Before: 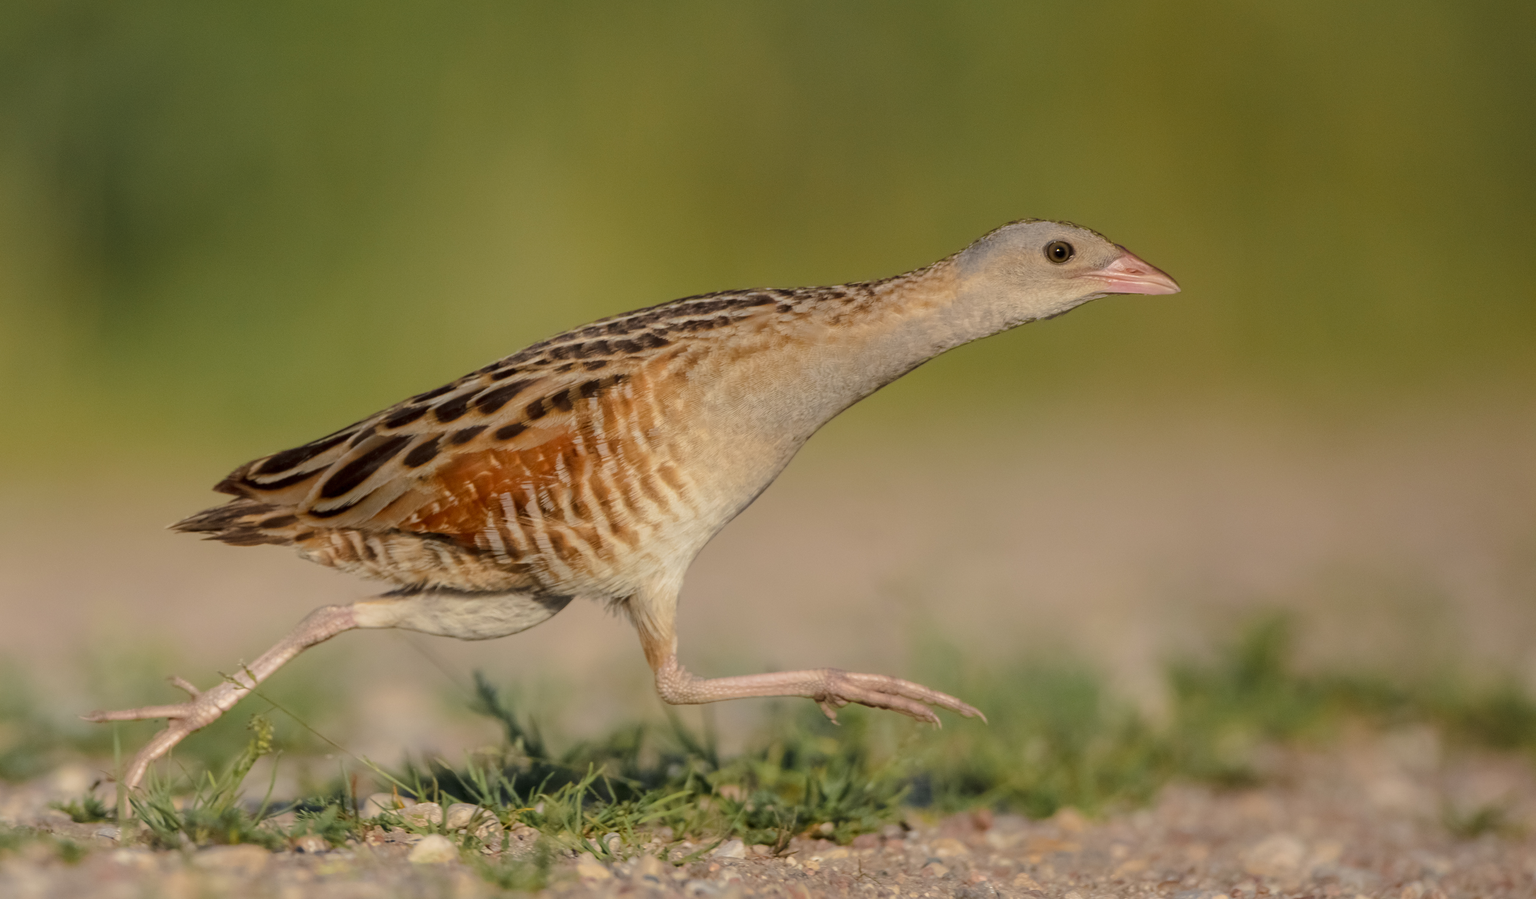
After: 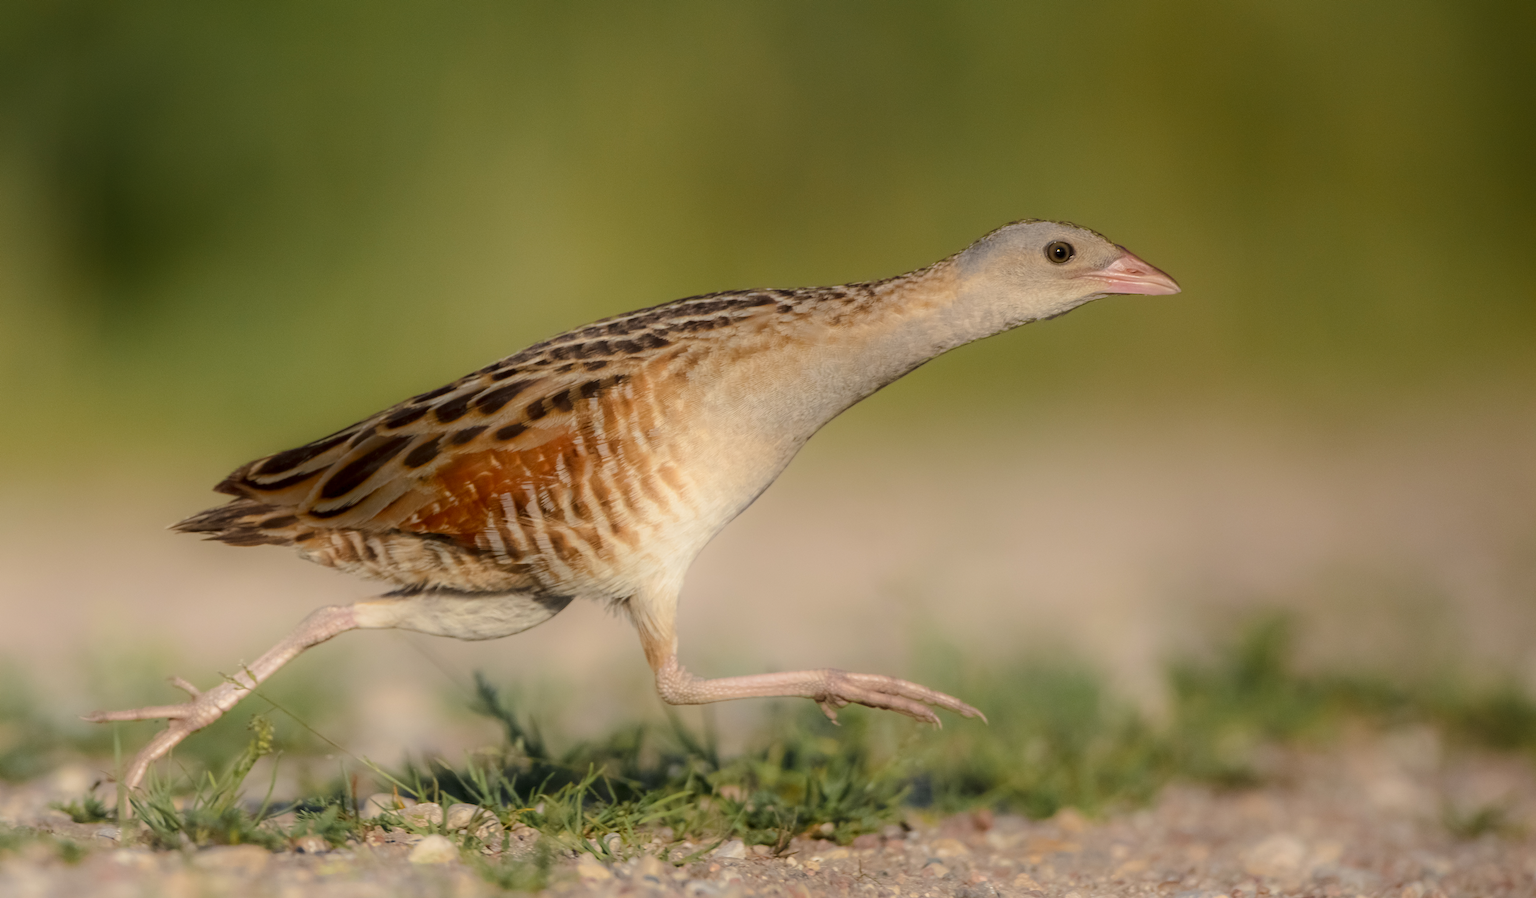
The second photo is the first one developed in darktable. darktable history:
shadows and highlights: shadows -89.6, highlights 91.89, soften with gaussian
